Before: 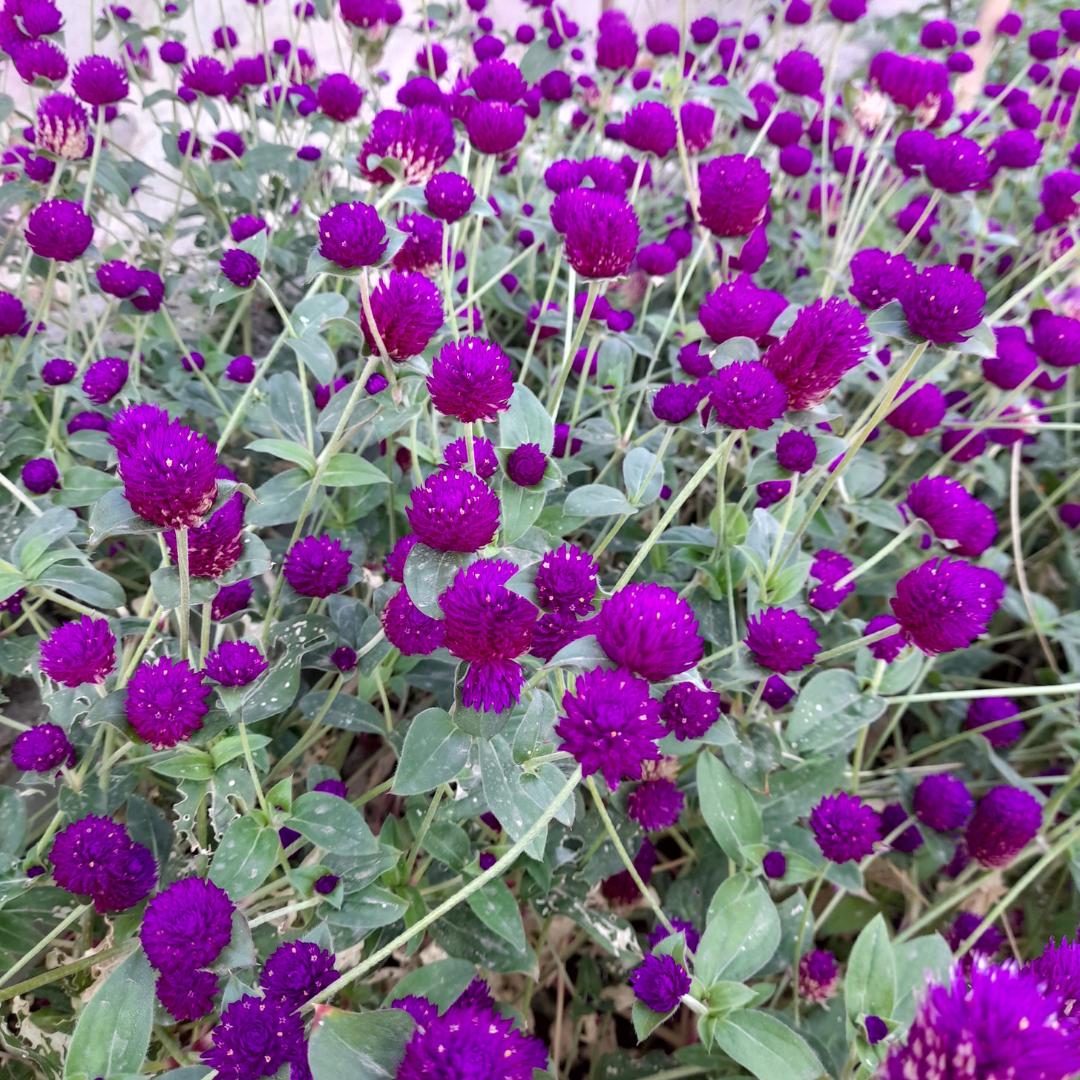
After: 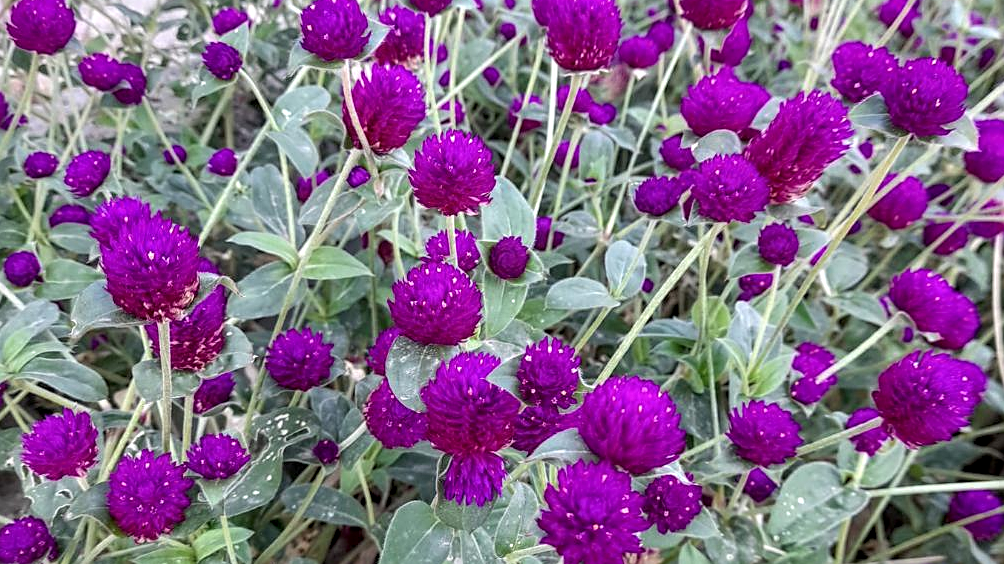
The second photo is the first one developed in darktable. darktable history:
crop: left 1.744%, top 19.225%, right 5.069%, bottom 28.357%
sharpen: on, module defaults
local contrast: on, module defaults
